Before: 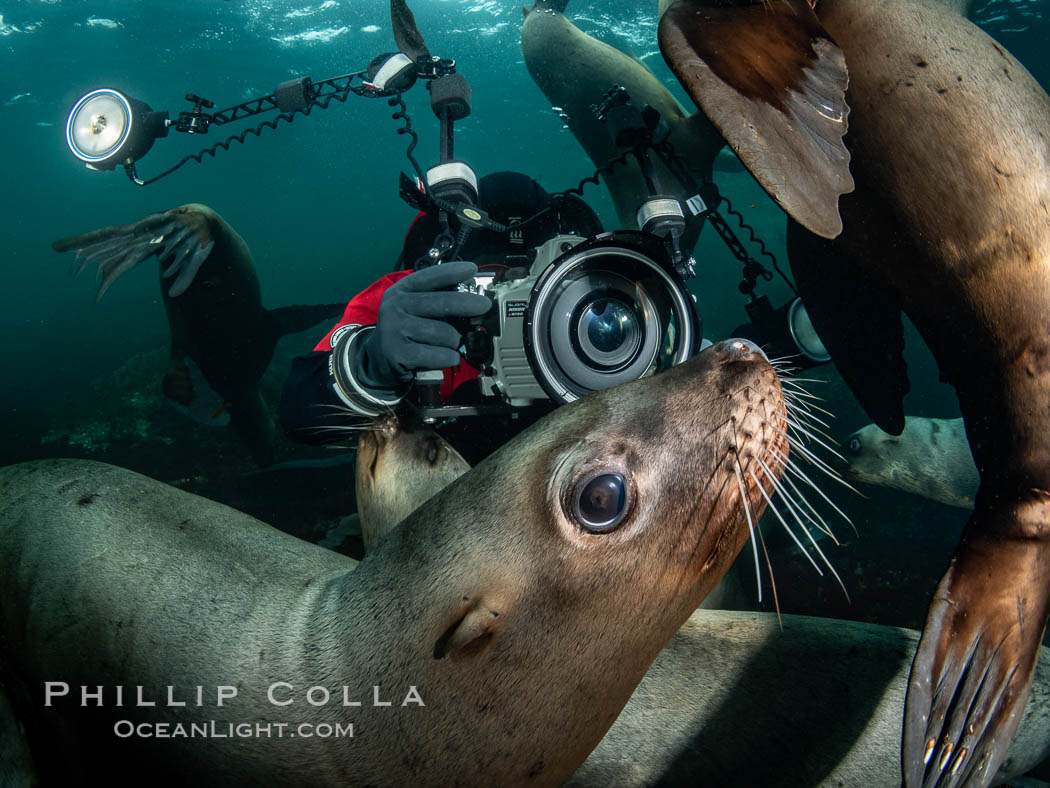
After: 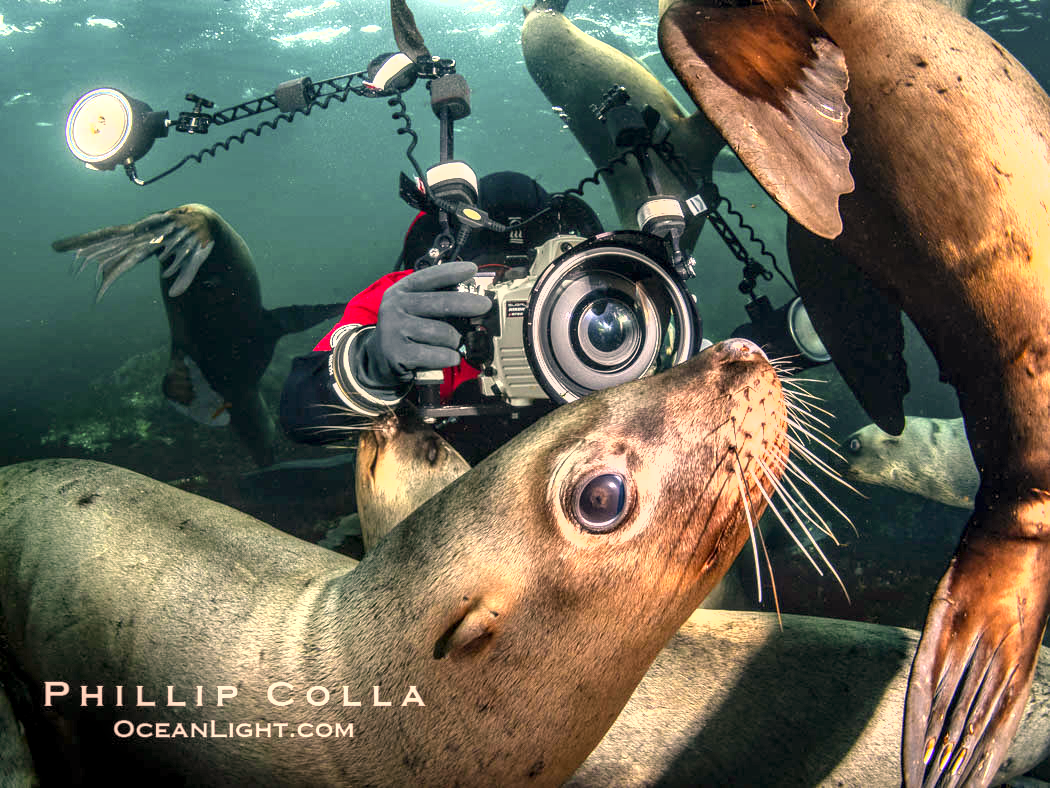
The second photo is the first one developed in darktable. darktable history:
color correction: highlights a* 22.04, highlights b* 21.7
local contrast: on, module defaults
shadows and highlights: shadows 36.85, highlights -27.61, soften with gaussian
exposure: exposure 1.525 EV, compensate highlight preservation false
levels: black 0.029%, levels [0, 0.492, 0.984]
